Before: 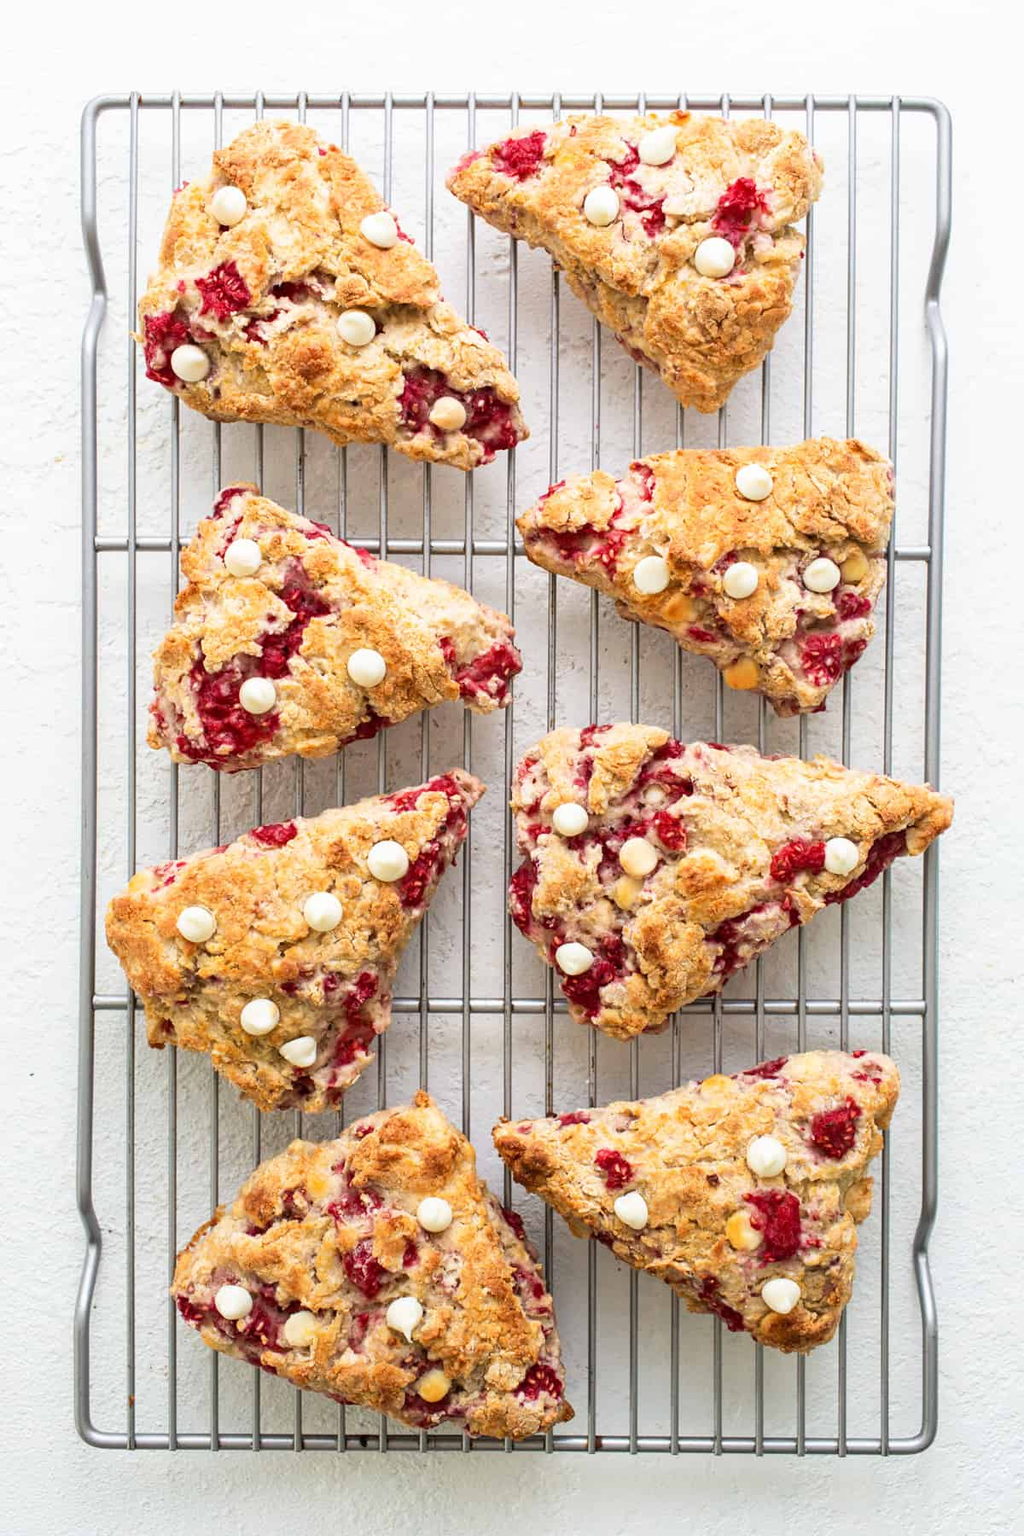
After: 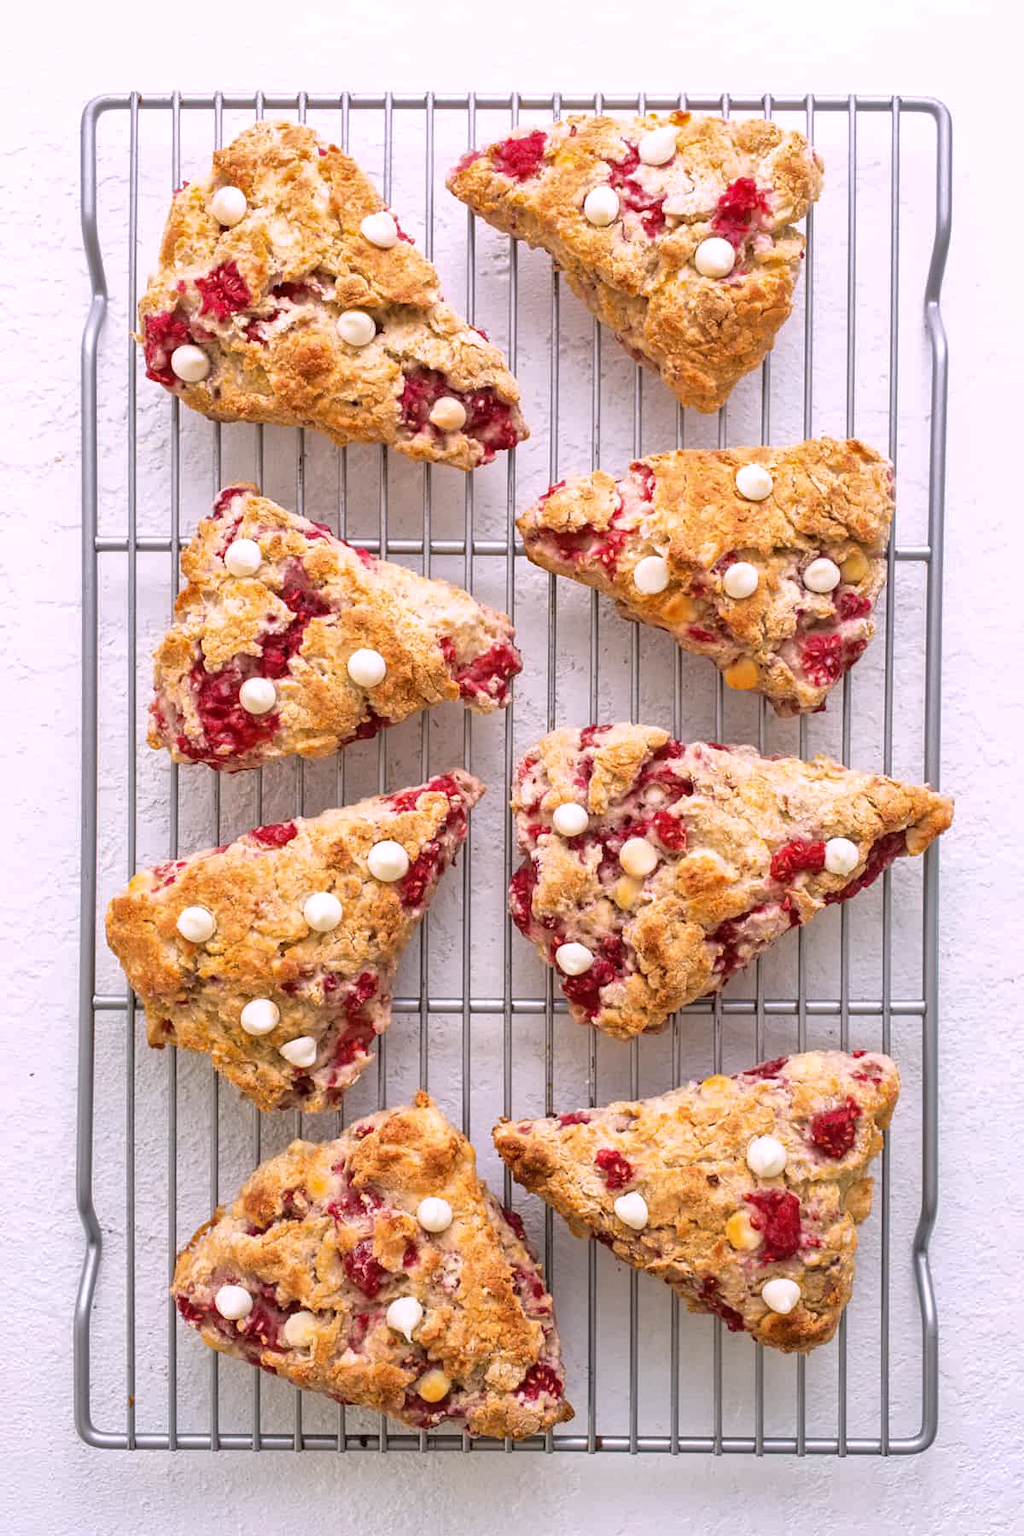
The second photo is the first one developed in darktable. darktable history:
white balance: red 1.05, blue 1.072
contrast equalizer: y [[0.5 ×6], [0.5 ×6], [0.5 ×6], [0 ×6], [0, 0, 0, 0.581, 0.011, 0]]
shadows and highlights: shadows 30
